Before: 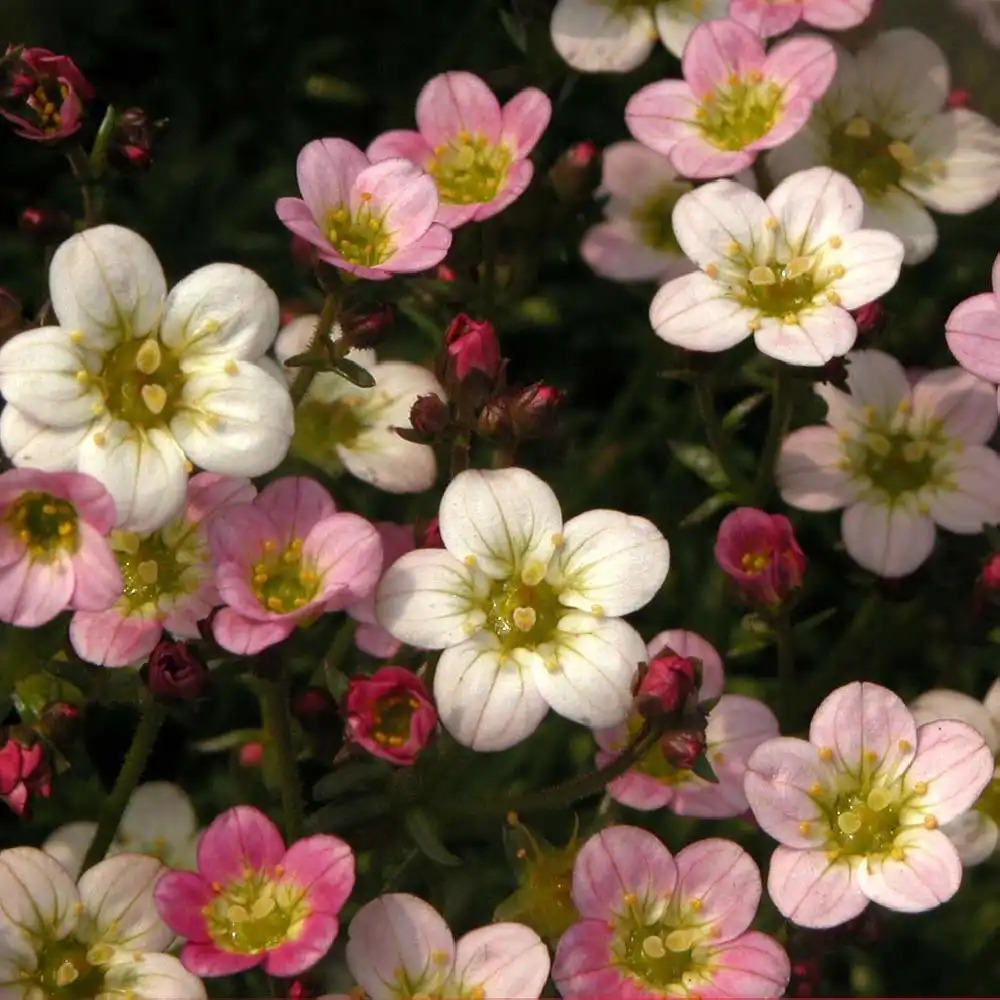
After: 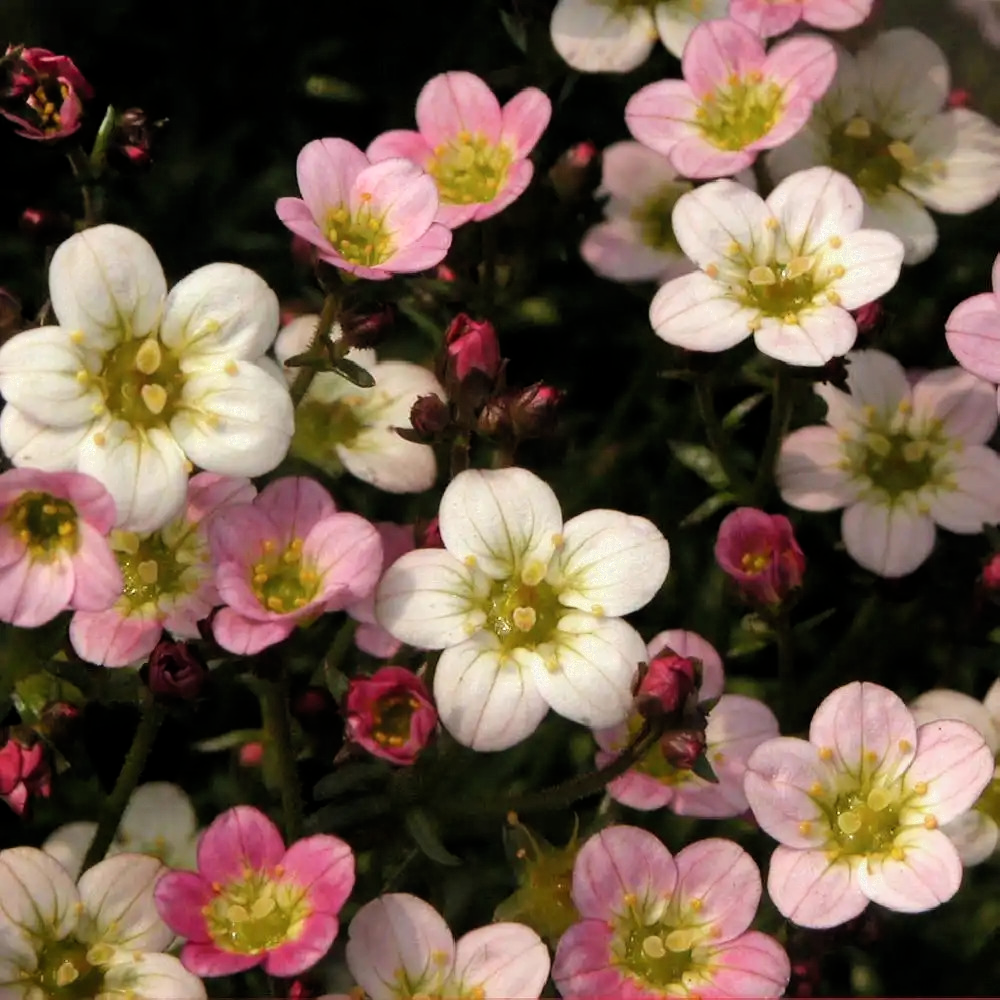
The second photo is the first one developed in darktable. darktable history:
filmic rgb: middle gray luminance 18.38%, black relative exposure -11.5 EV, white relative exposure 2.6 EV, target black luminance 0%, hardness 8.36, latitude 98.48%, contrast 1.084, shadows ↔ highlights balance 0.602%
shadows and highlights: radius 266.24, soften with gaussian
